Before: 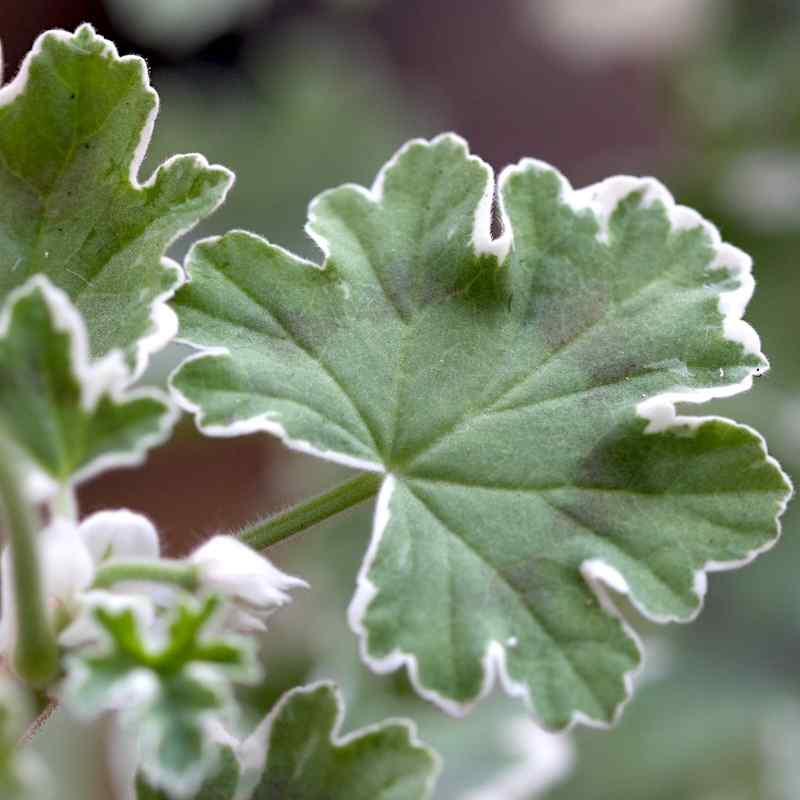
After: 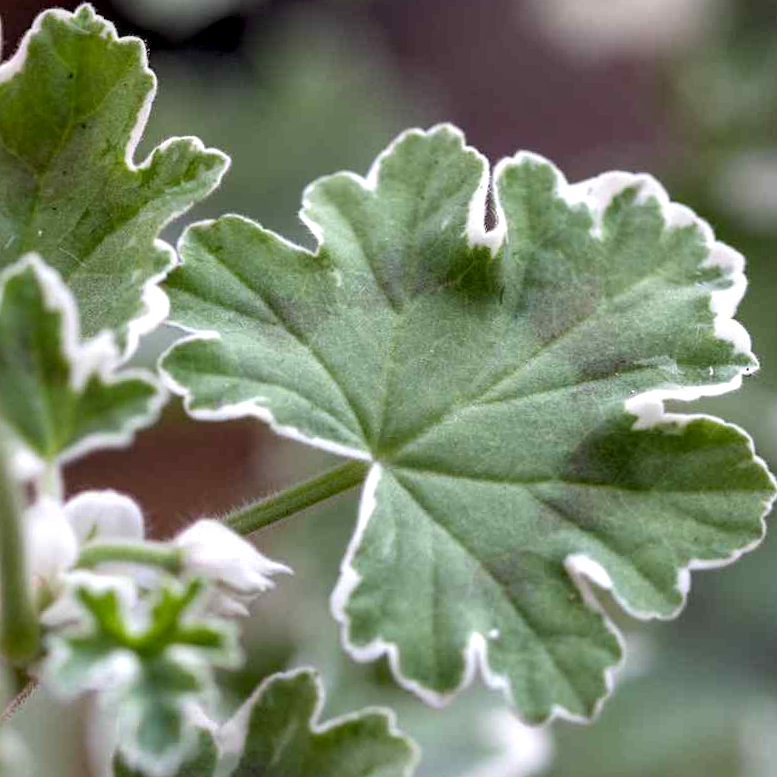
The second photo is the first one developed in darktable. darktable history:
local contrast: on, module defaults
crop and rotate: angle -1.69°
